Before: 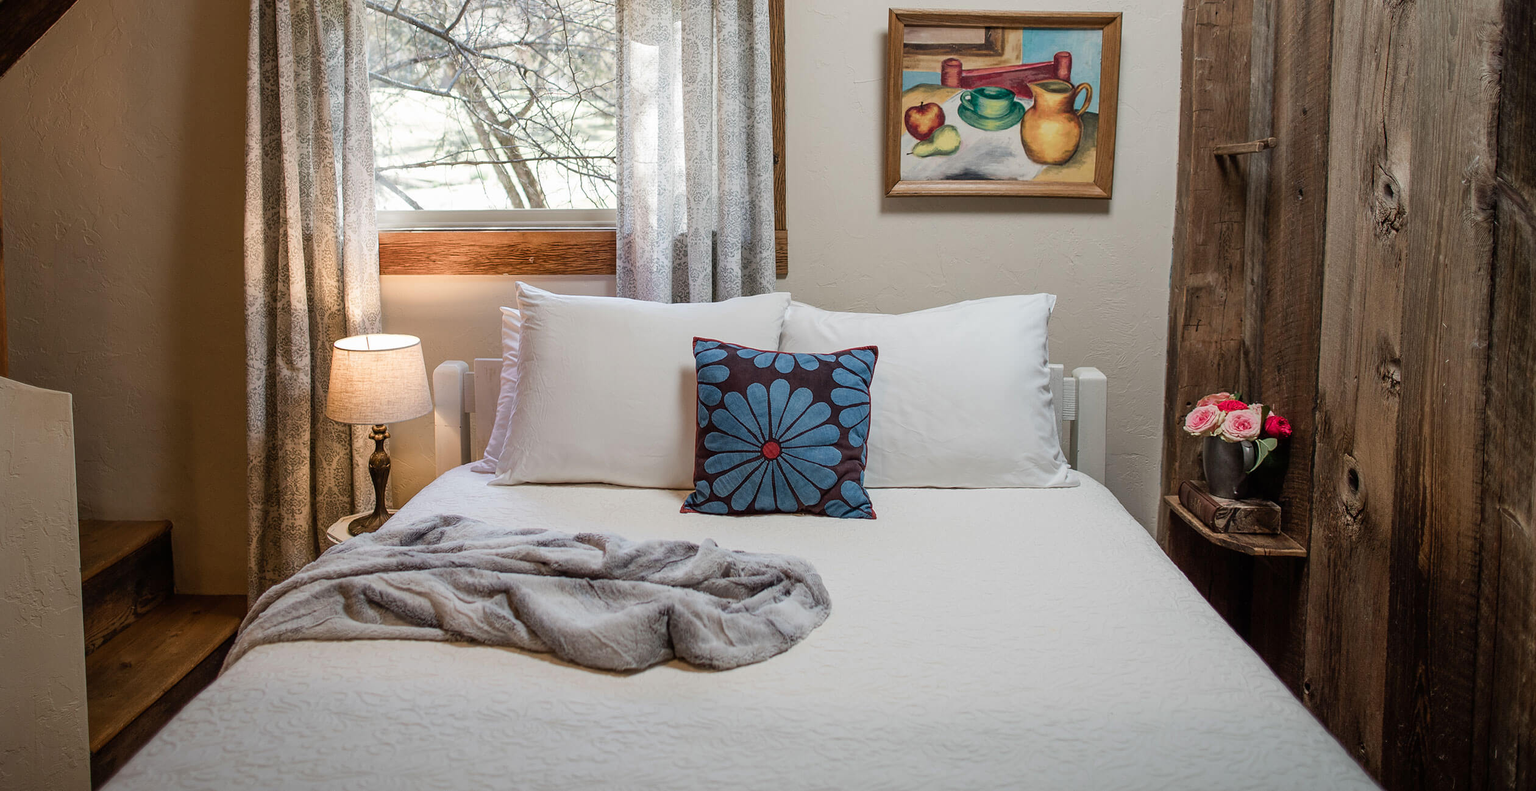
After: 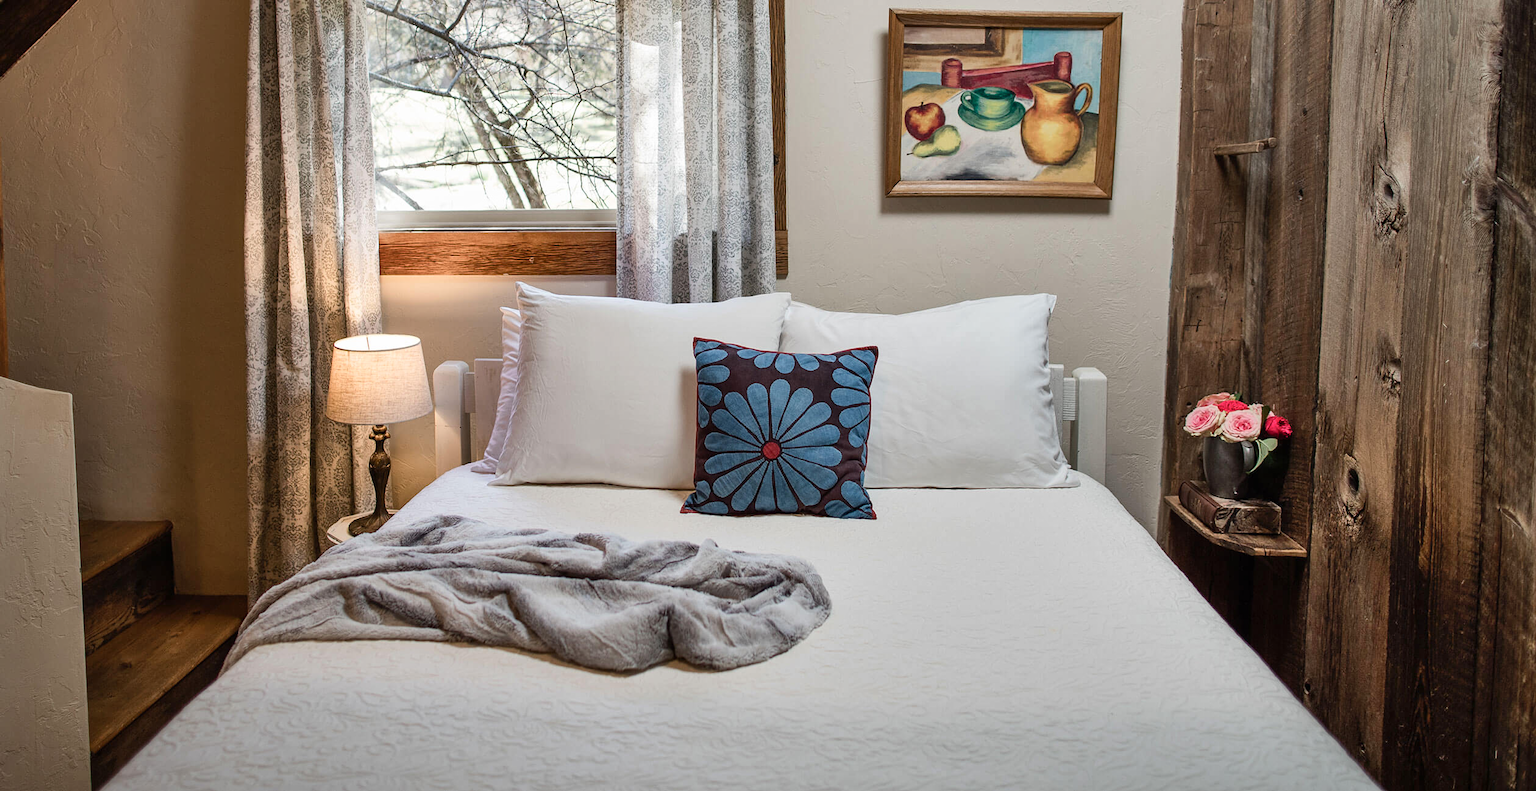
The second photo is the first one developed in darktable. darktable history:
shadows and highlights: low approximation 0.01, soften with gaussian
contrast brightness saturation: contrast 0.15, brightness 0.05
